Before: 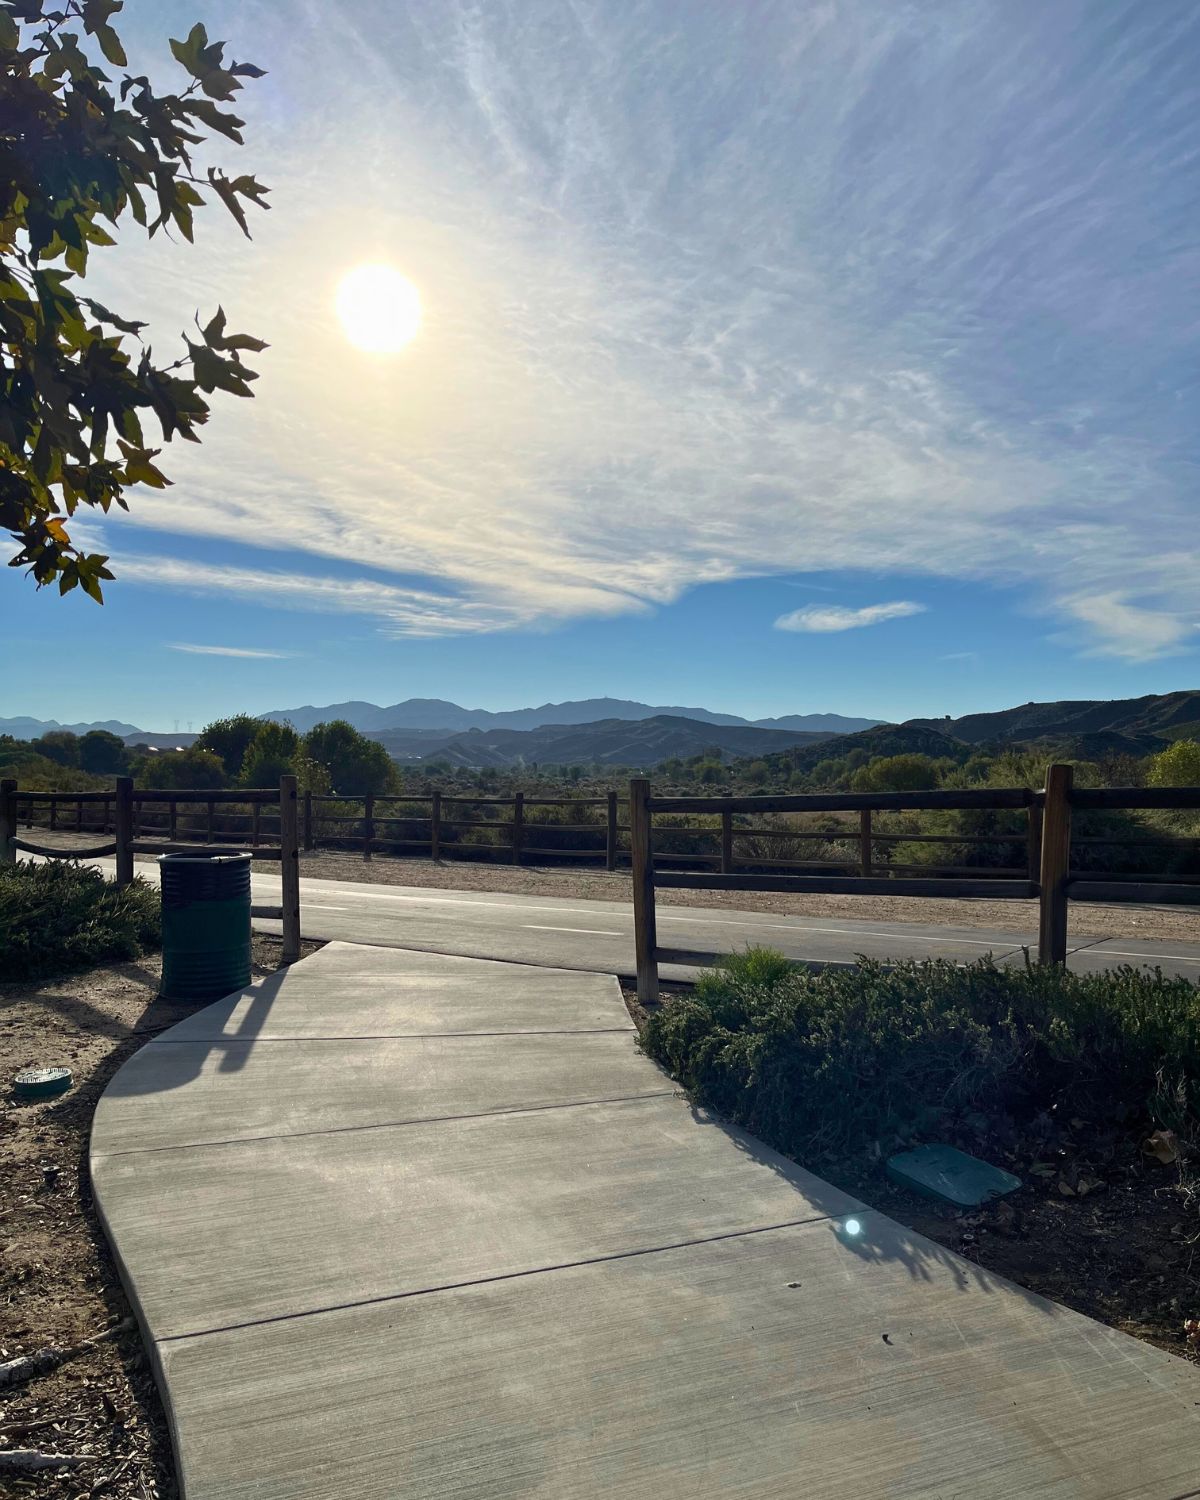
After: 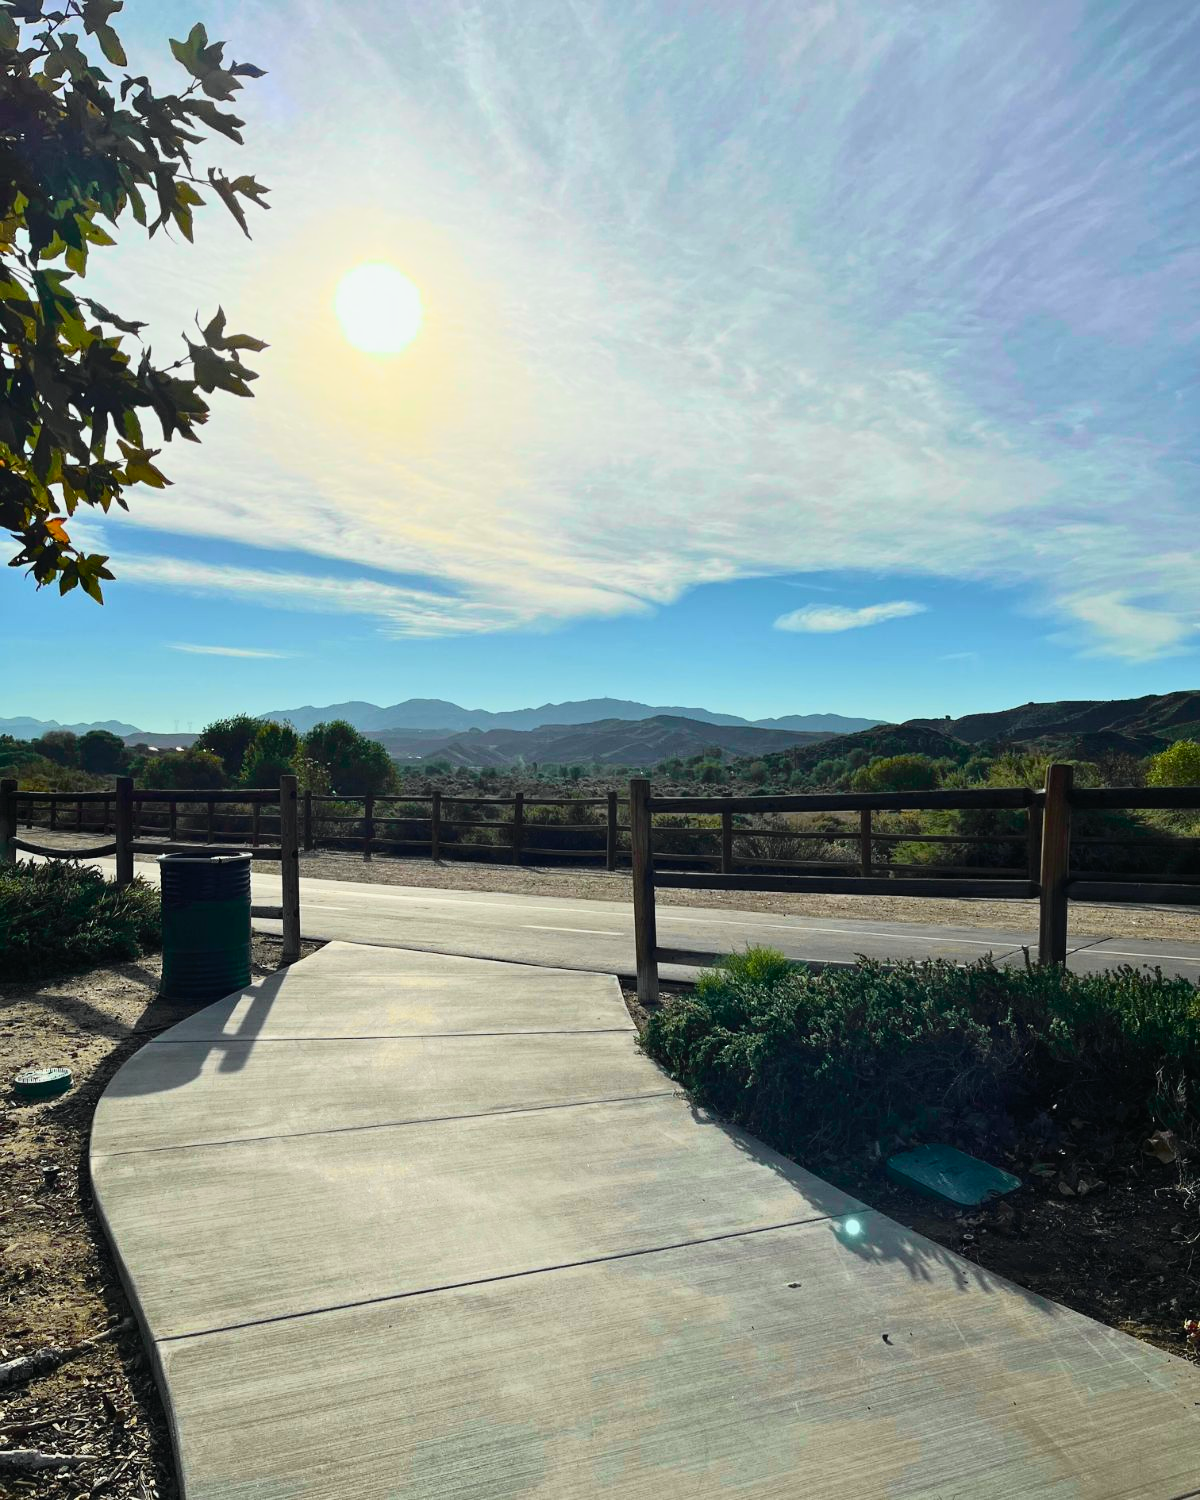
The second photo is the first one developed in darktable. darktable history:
tone curve: curves: ch0 [(0, 0.012) (0.144, 0.137) (0.326, 0.386) (0.489, 0.573) (0.656, 0.763) (0.849, 0.902) (1, 0.974)]; ch1 [(0, 0) (0.366, 0.367) (0.475, 0.453) (0.494, 0.493) (0.504, 0.497) (0.544, 0.579) (0.562, 0.619) (0.622, 0.694) (1, 1)]; ch2 [(0, 0) (0.333, 0.346) (0.375, 0.375) (0.424, 0.43) (0.476, 0.492) (0.502, 0.503) (0.533, 0.541) (0.572, 0.615) (0.605, 0.656) (0.641, 0.709) (1, 1)], color space Lab, independent channels, preserve colors none
white balance: red 0.978, blue 0.999
